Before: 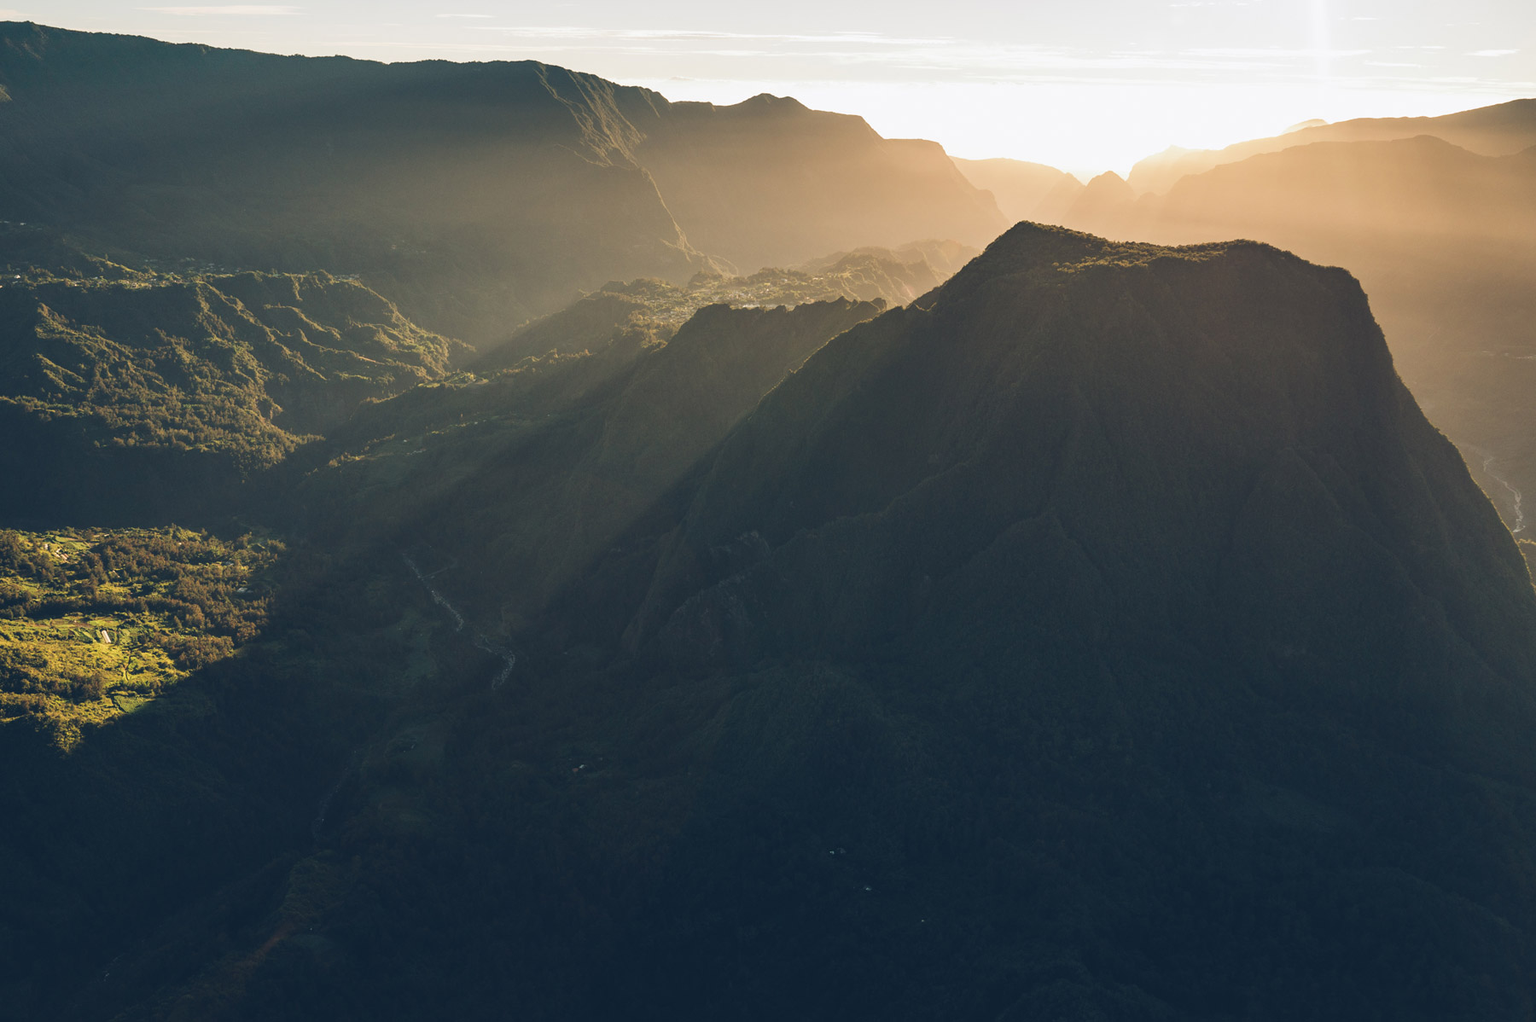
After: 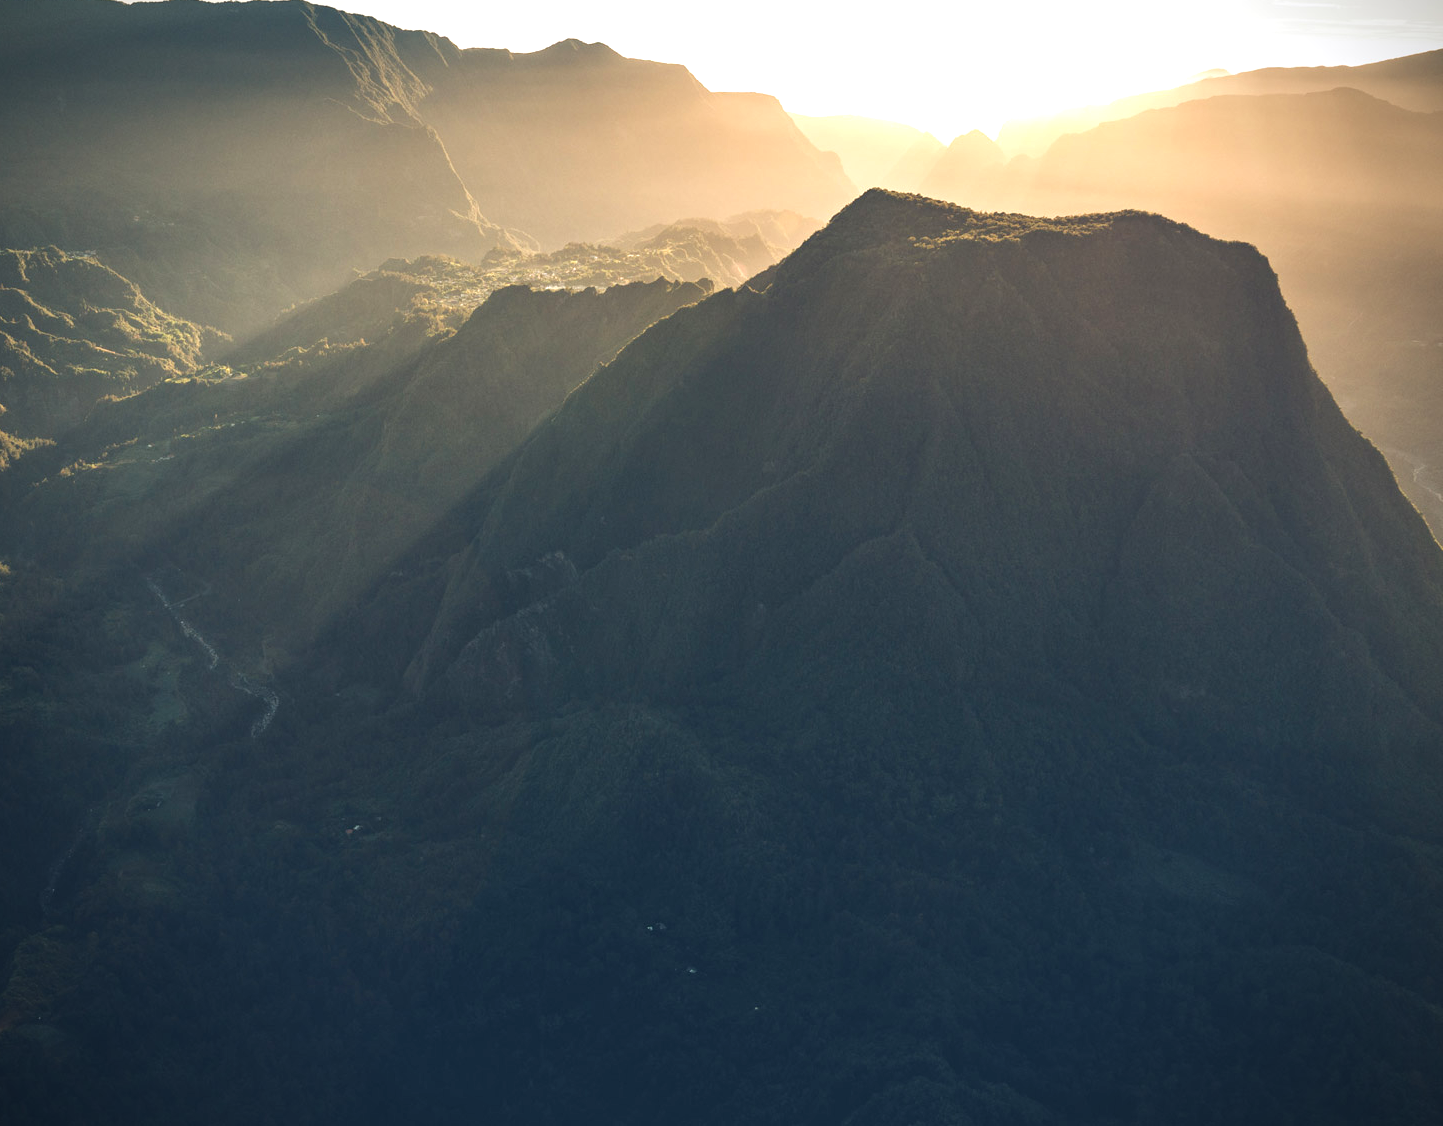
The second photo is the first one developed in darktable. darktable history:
crop and rotate: left 18.103%, top 5.98%, right 1.716%
exposure: exposure 0.642 EV, compensate highlight preservation false
vignetting: brightness -0.582, saturation -0.114
local contrast: highlights 107%, shadows 98%, detail 120%, midtone range 0.2
